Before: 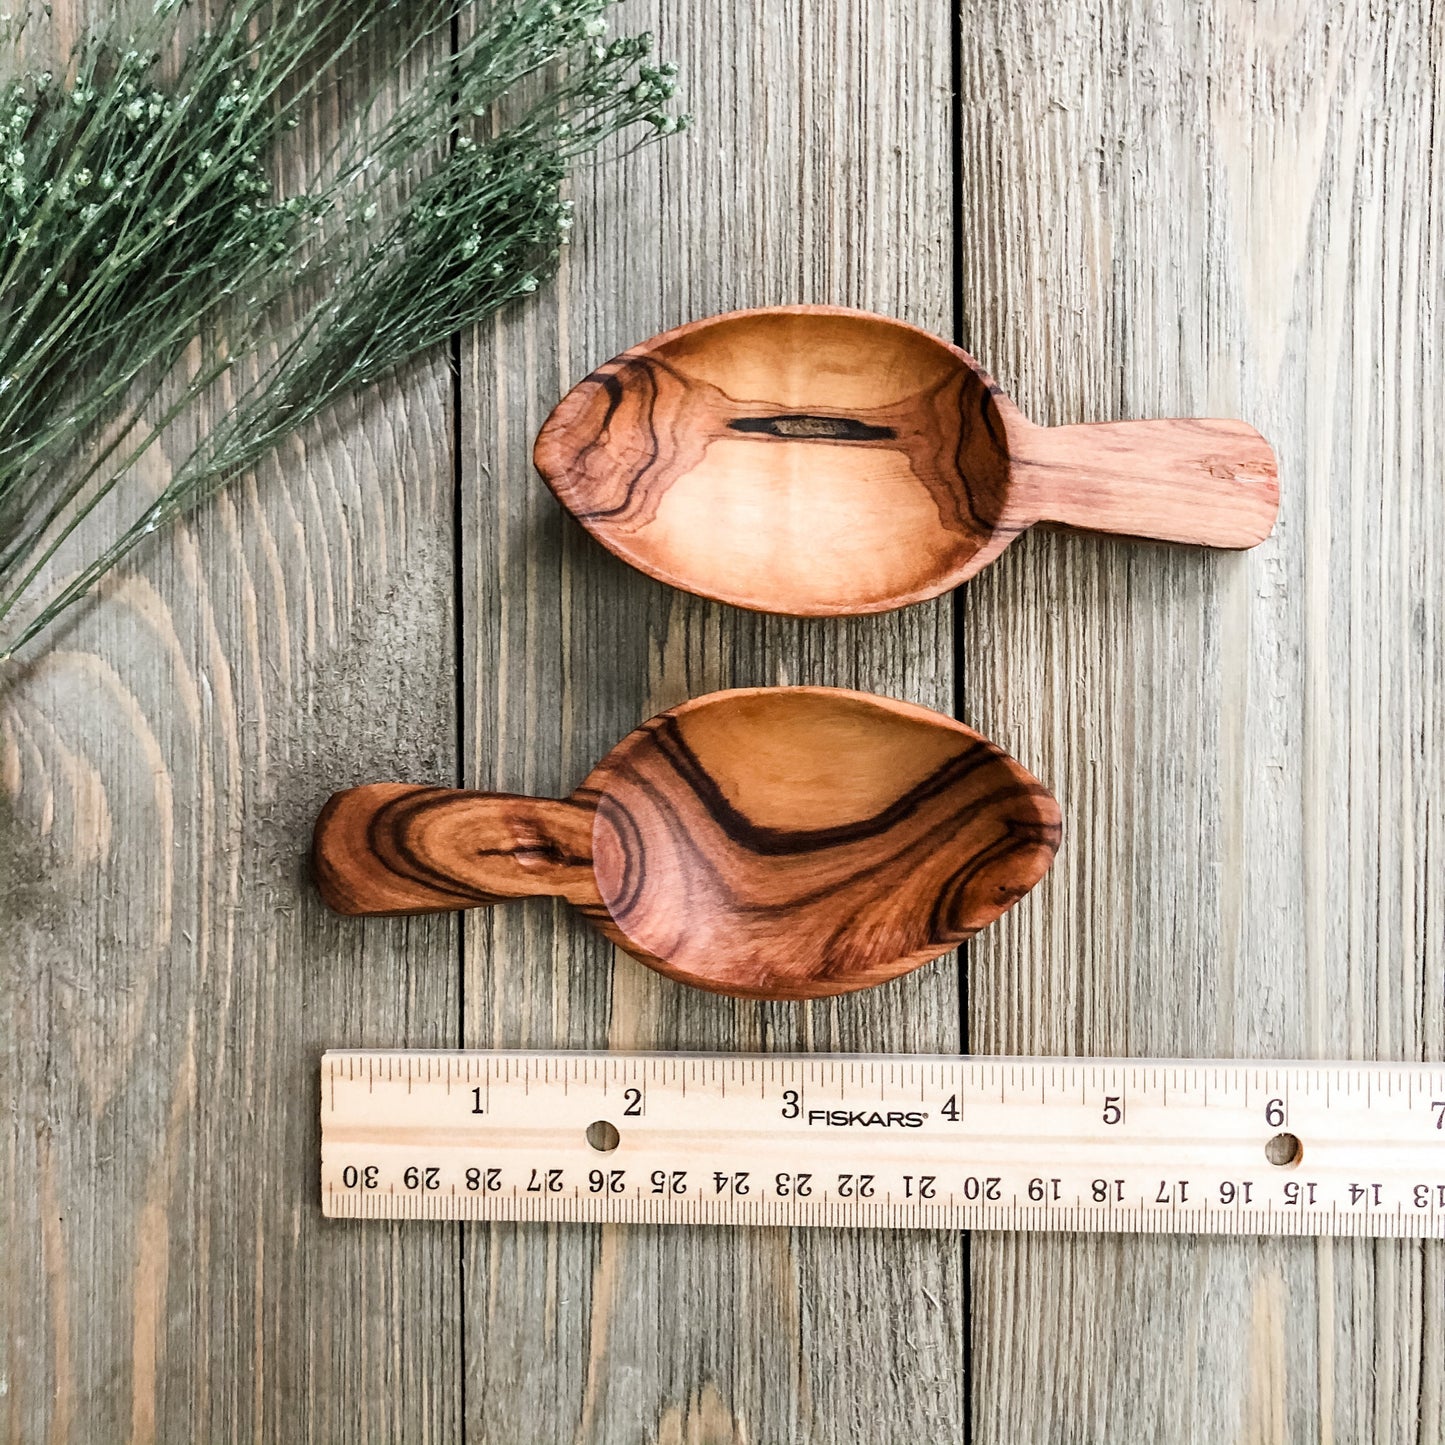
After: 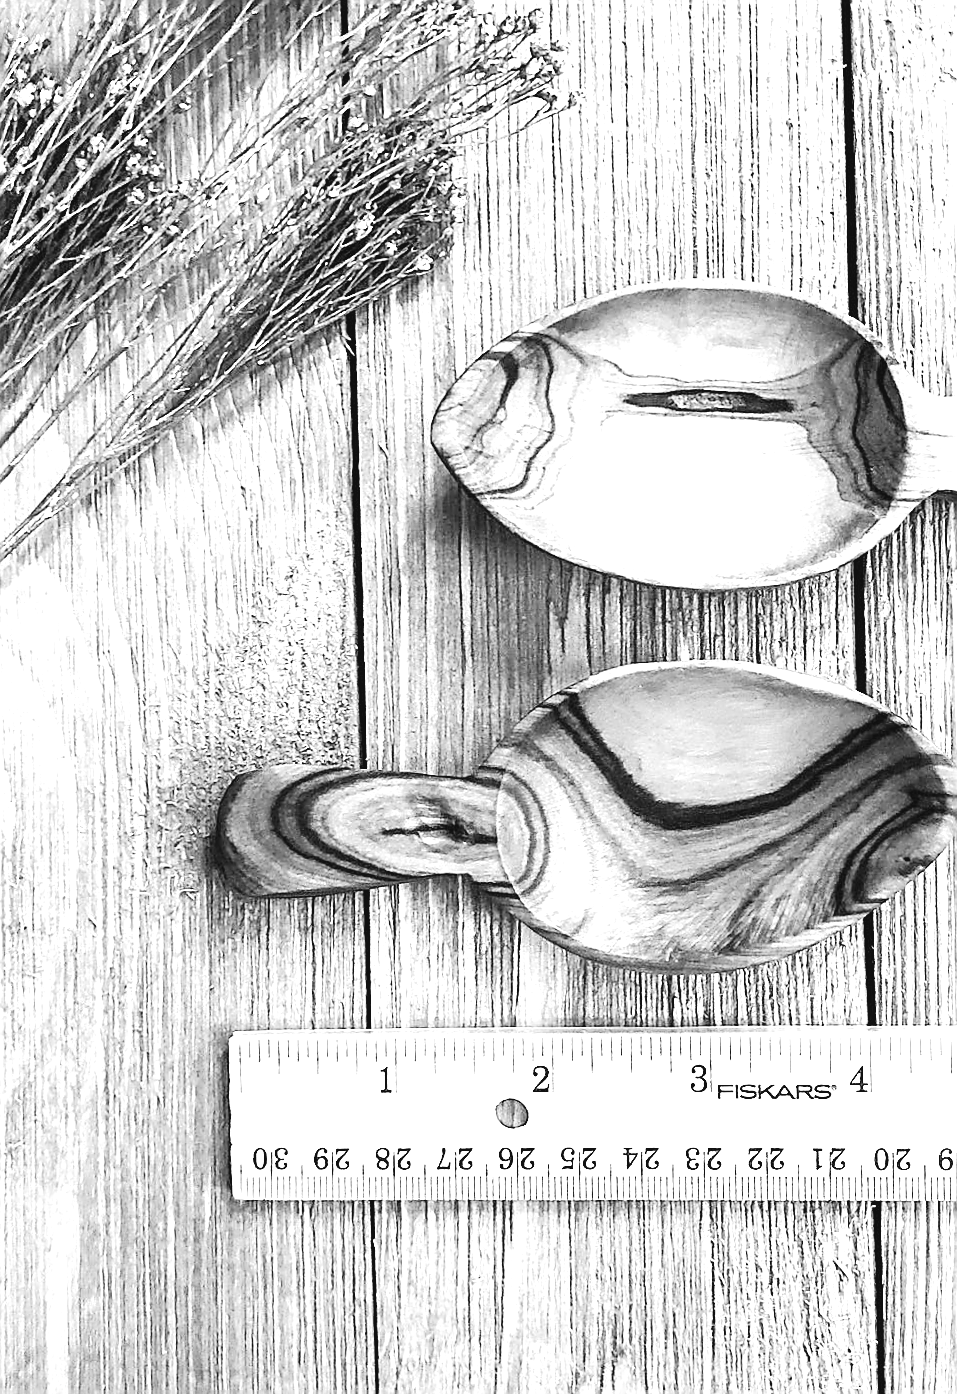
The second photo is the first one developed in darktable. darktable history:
rotate and perspective: rotation -1°, crop left 0.011, crop right 0.989, crop top 0.025, crop bottom 0.975
sharpen: radius 1.4, amount 1.25, threshold 0.7
crop and rotate: left 6.617%, right 26.717%
exposure: black level correction 0, exposure 1.625 EV, compensate exposure bias true, compensate highlight preservation false
monochrome: on, module defaults
tone curve: curves: ch0 [(0, 0.047) (0.15, 0.127) (0.46, 0.466) (0.751, 0.788) (1, 0.961)]; ch1 [(0, 0) (0.43, 0.408) (0.476, 0.469) (0.505, 0.501) (0.553, 0.557) (0.592, 0.58) (0.631, 0.625) (1, 1)]; ch2 [(0, 0) (0.505, 0.495) (0.55, 0.557) (0.583, 0.573) (1, 1)], color space Lab, independent channels, preserve colors none
color balance rgb: perceptual saturation grading › global saturation 35%, perceptual saturation grading › highlights -30%, perceptual saturation grading › shadows 35%, perceptual brilliance grading › global brilliance 3%, perceptual brilliance grading › highlights -3%, perceptual brilliance grading › shadows 3%
